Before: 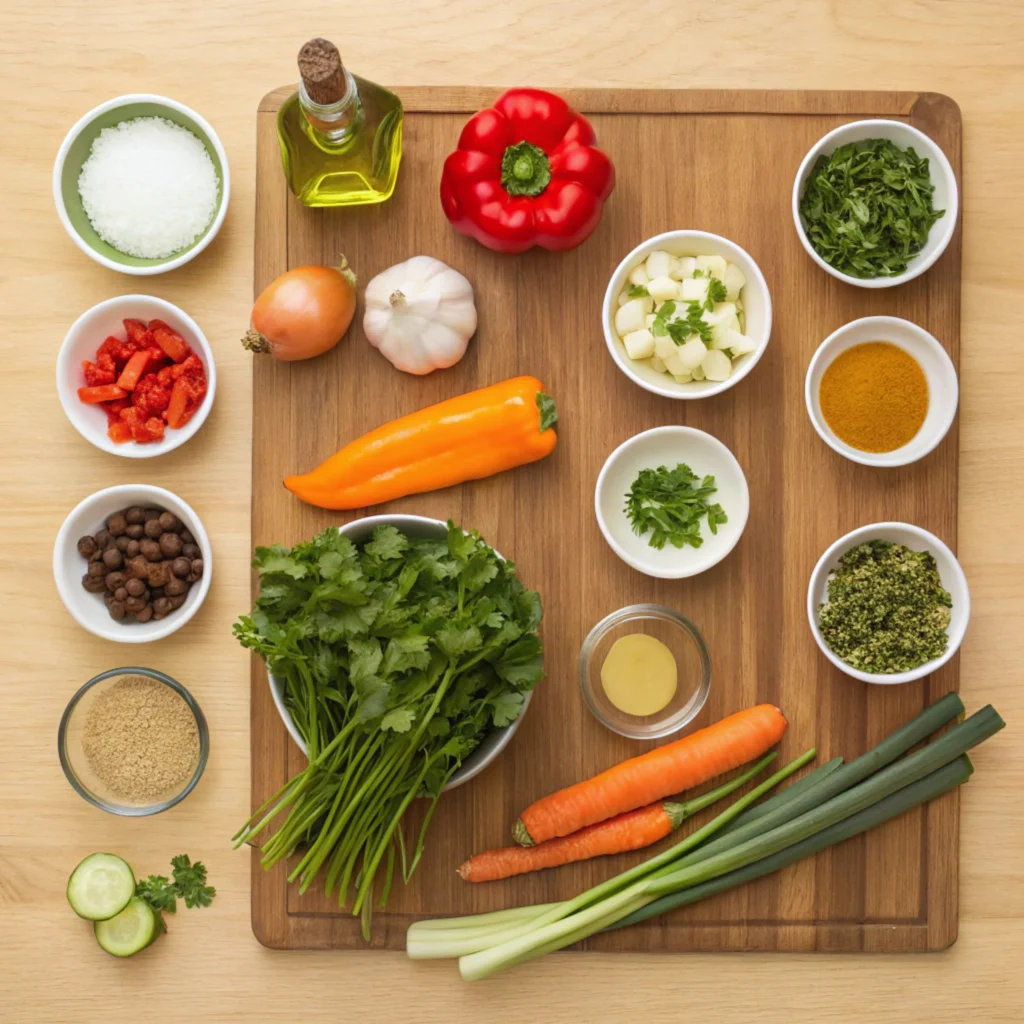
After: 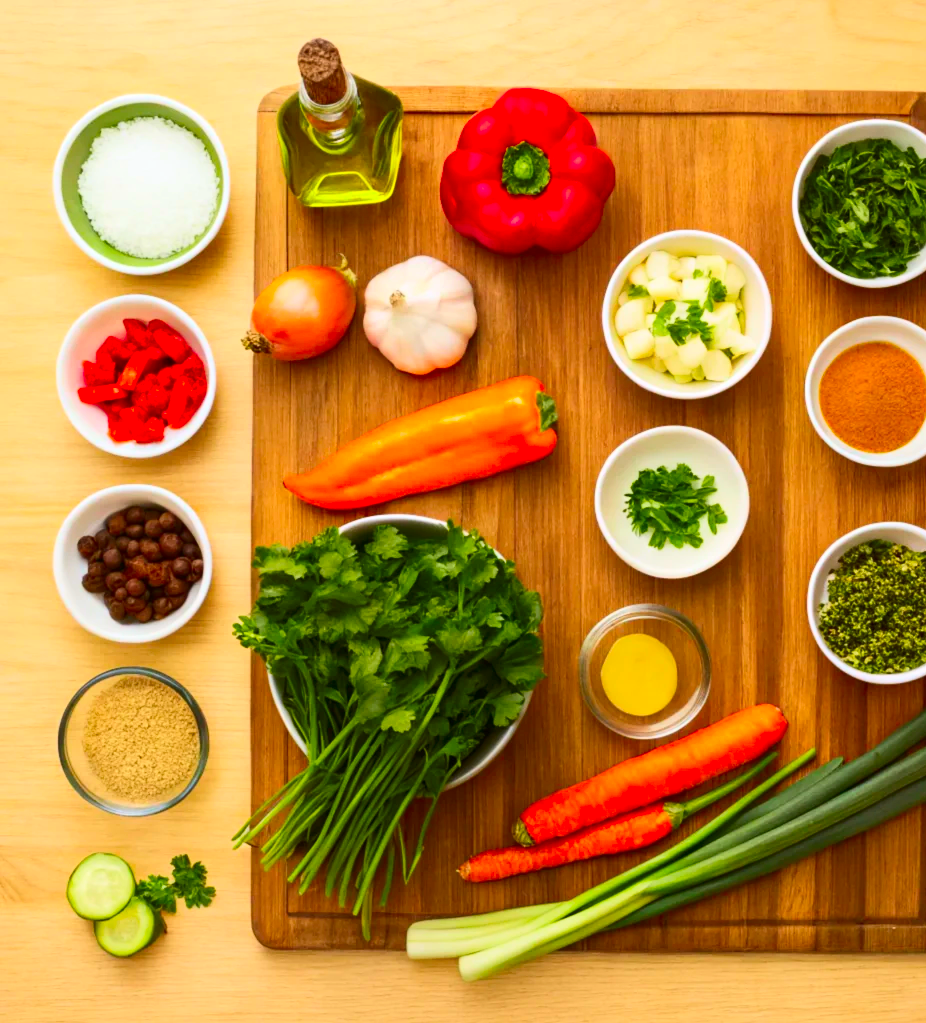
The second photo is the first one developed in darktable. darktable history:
contrast brightness saturation: contrast 0.26, brightness 0.02, saturation 0.87
crop: right 9.509%, bottom 0.031%
rotate and perspective: automatic cropping off
